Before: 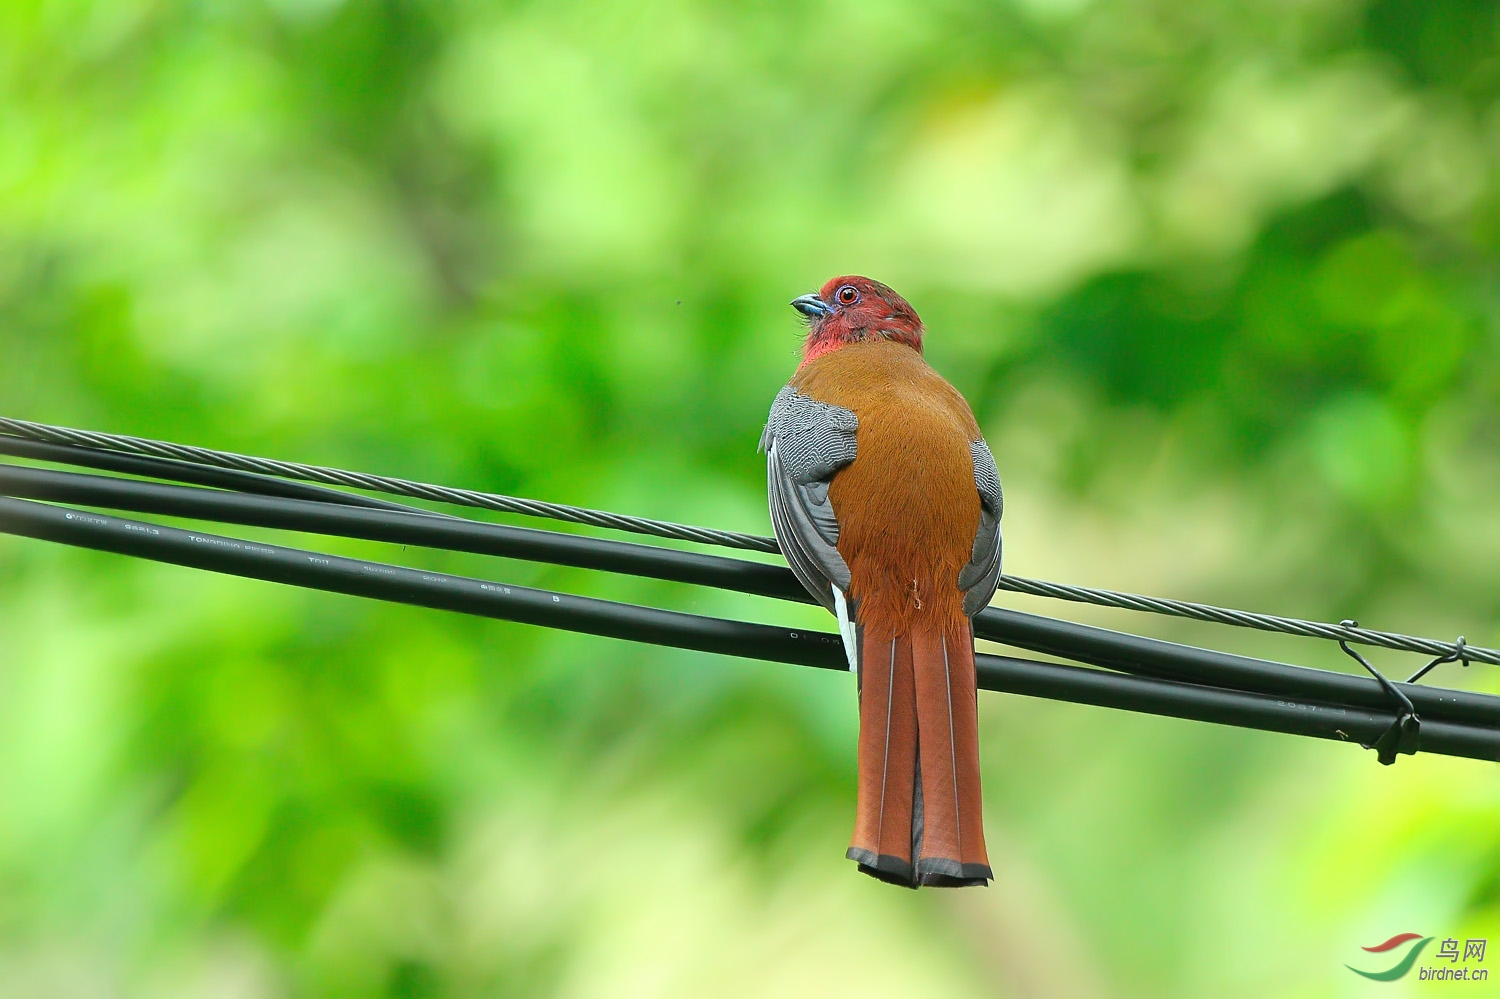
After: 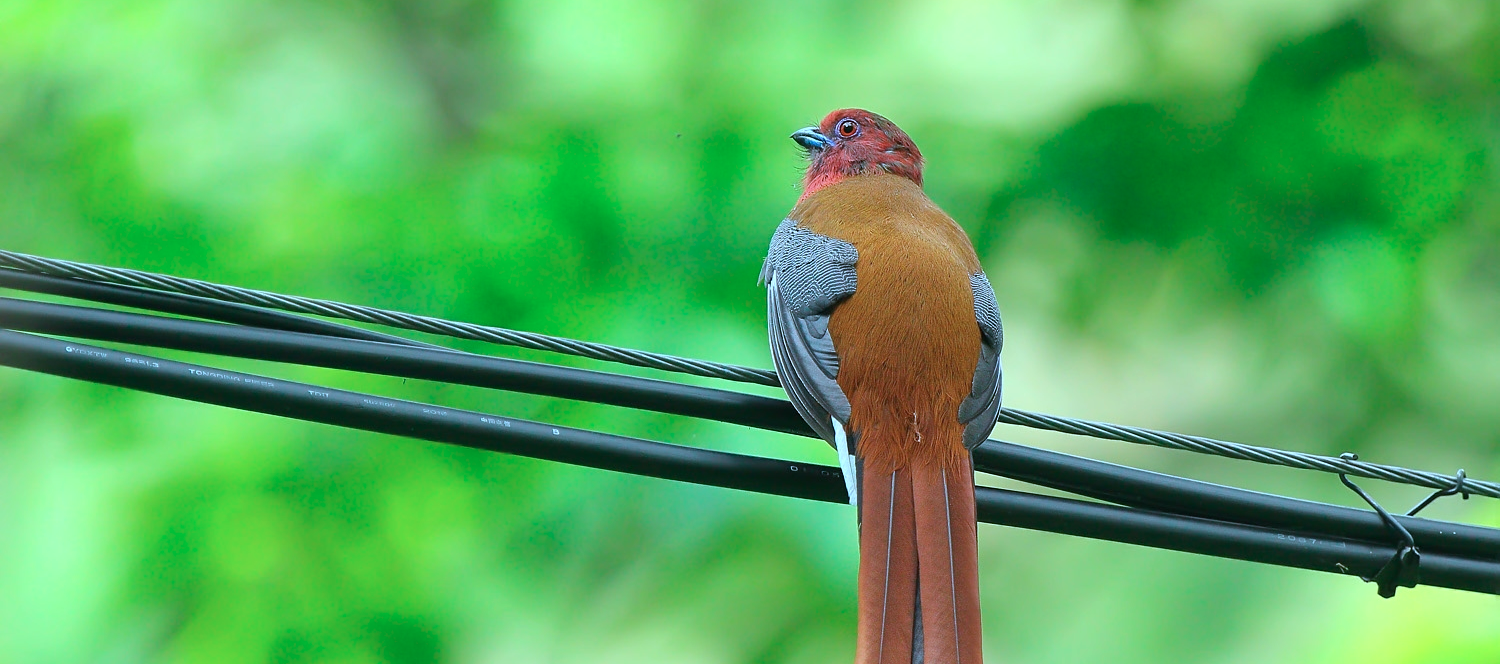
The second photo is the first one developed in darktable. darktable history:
crop: top 16.773%, bottom 16.688%
color calibration: illuminant custom, x 0.387, y 0.387, temperature 3834.96 K
